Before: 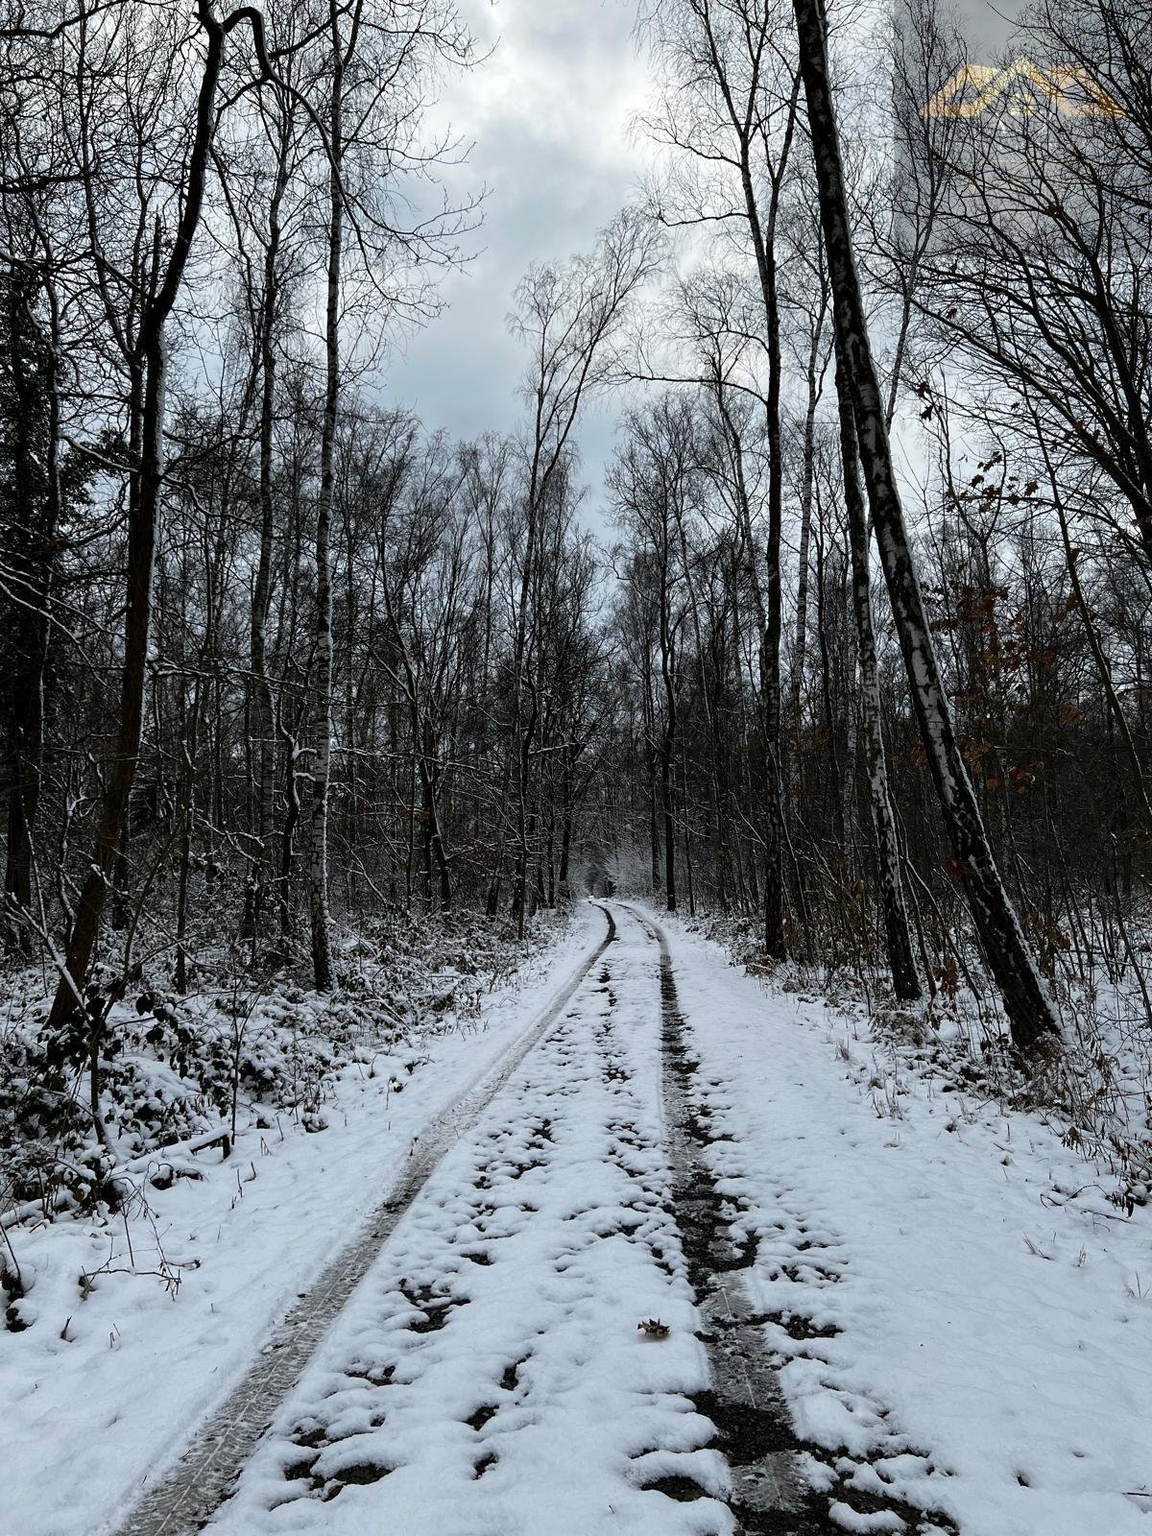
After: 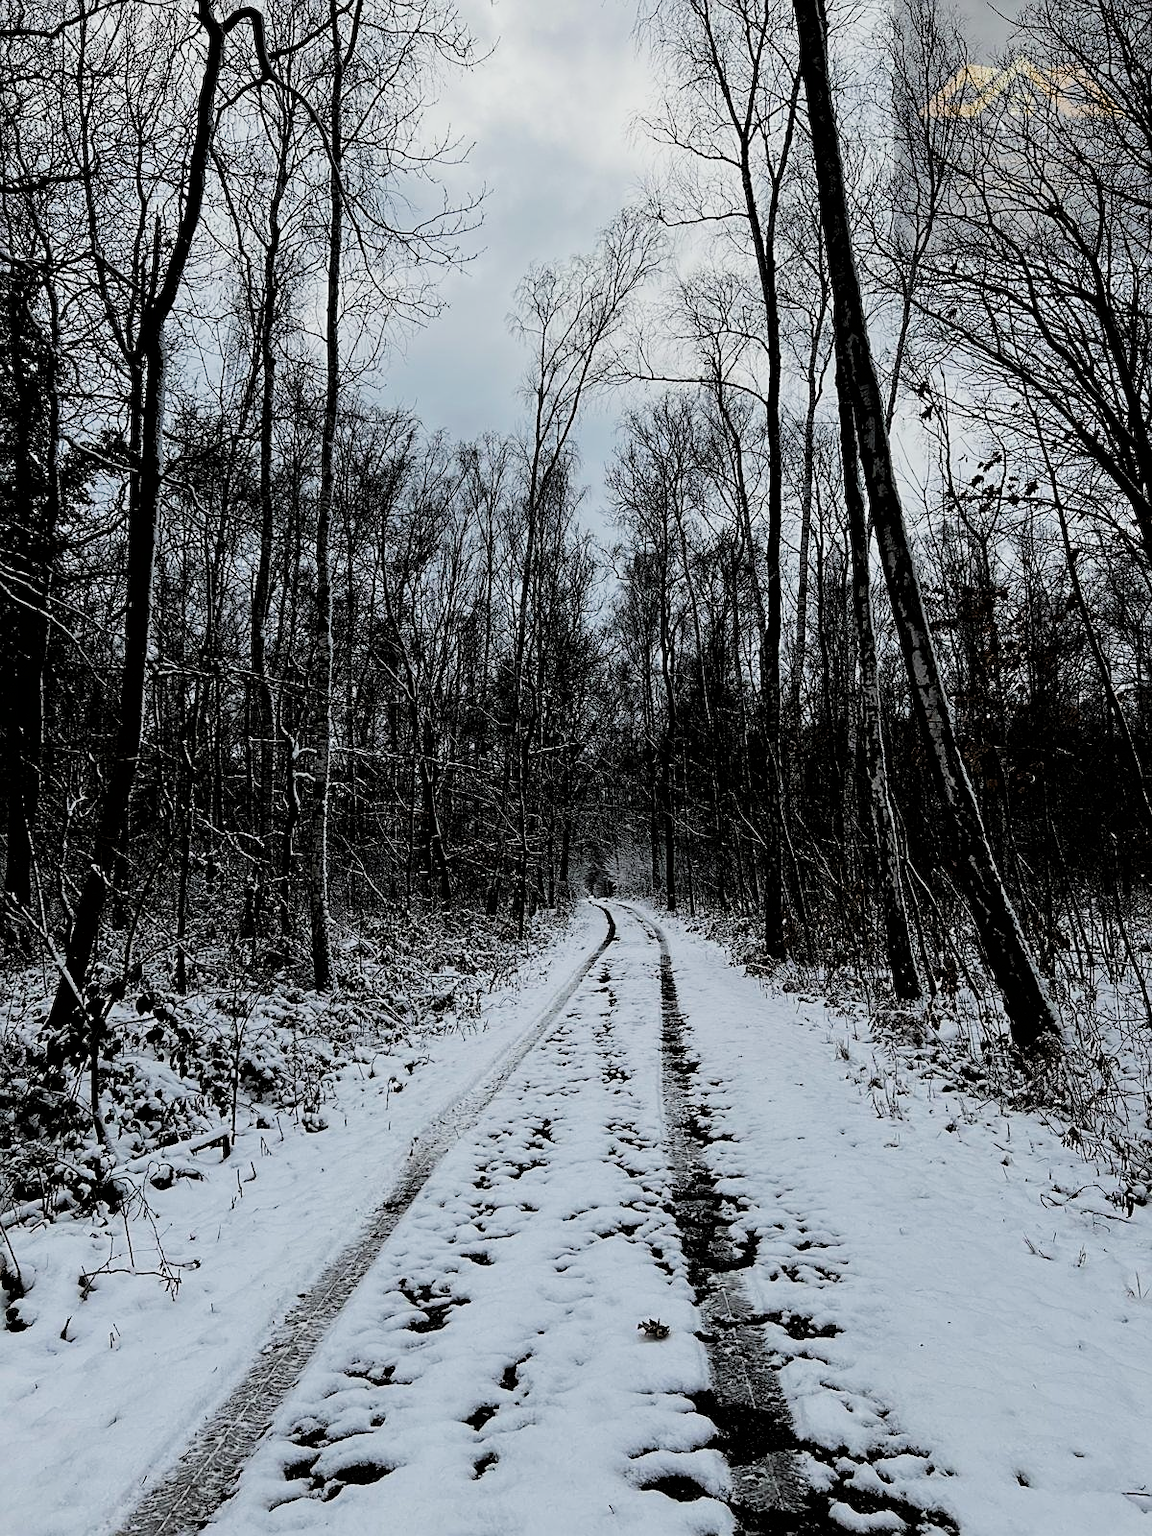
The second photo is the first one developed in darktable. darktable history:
filmic rgb: black relative exposure -5 EV, hardness 2.88, contrast 1.3
sharpen: on, module defaults
